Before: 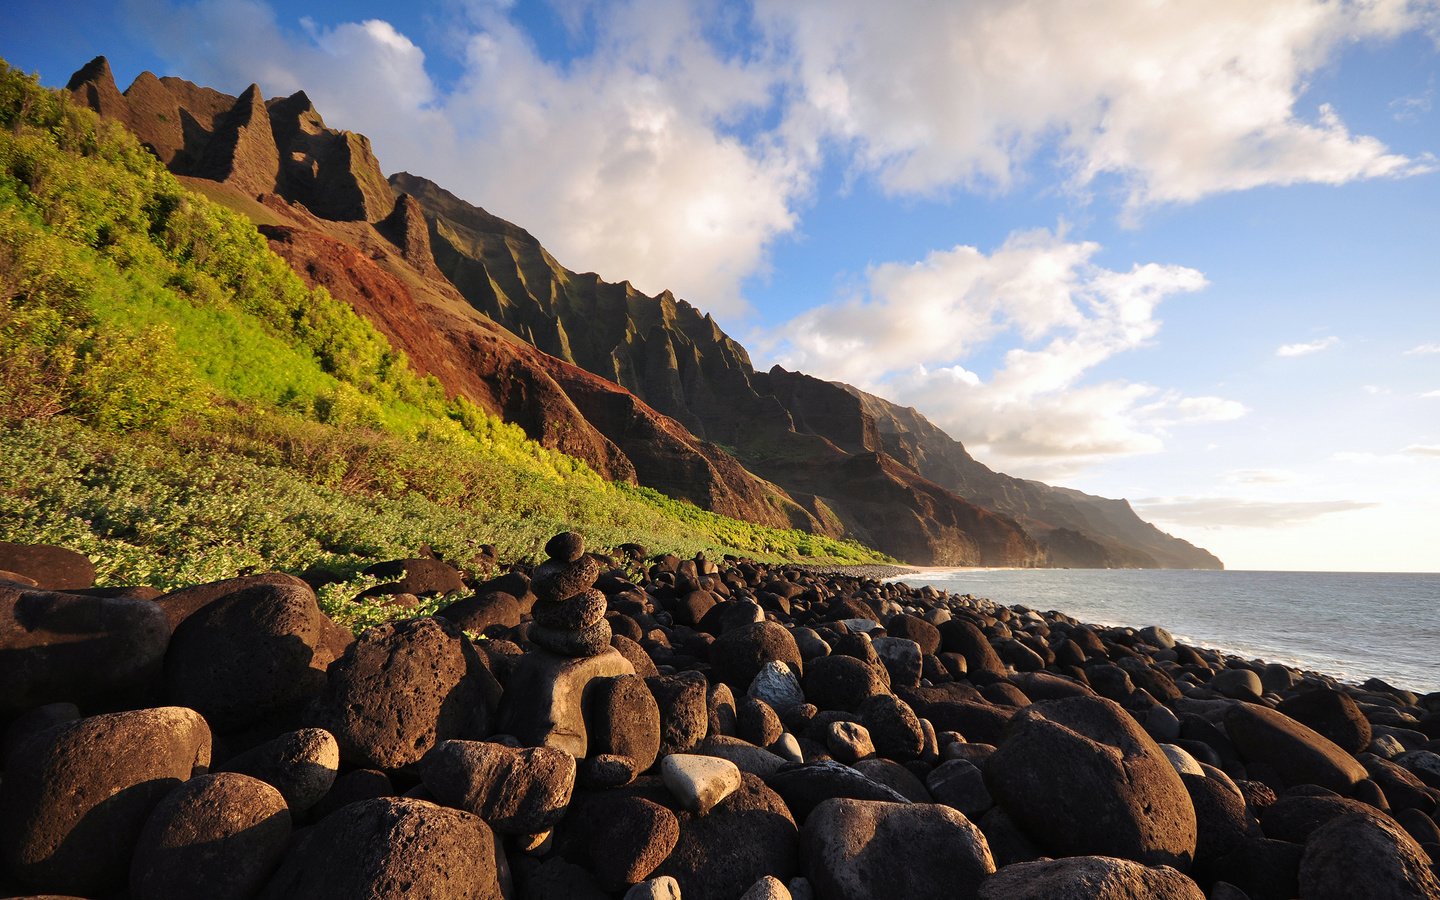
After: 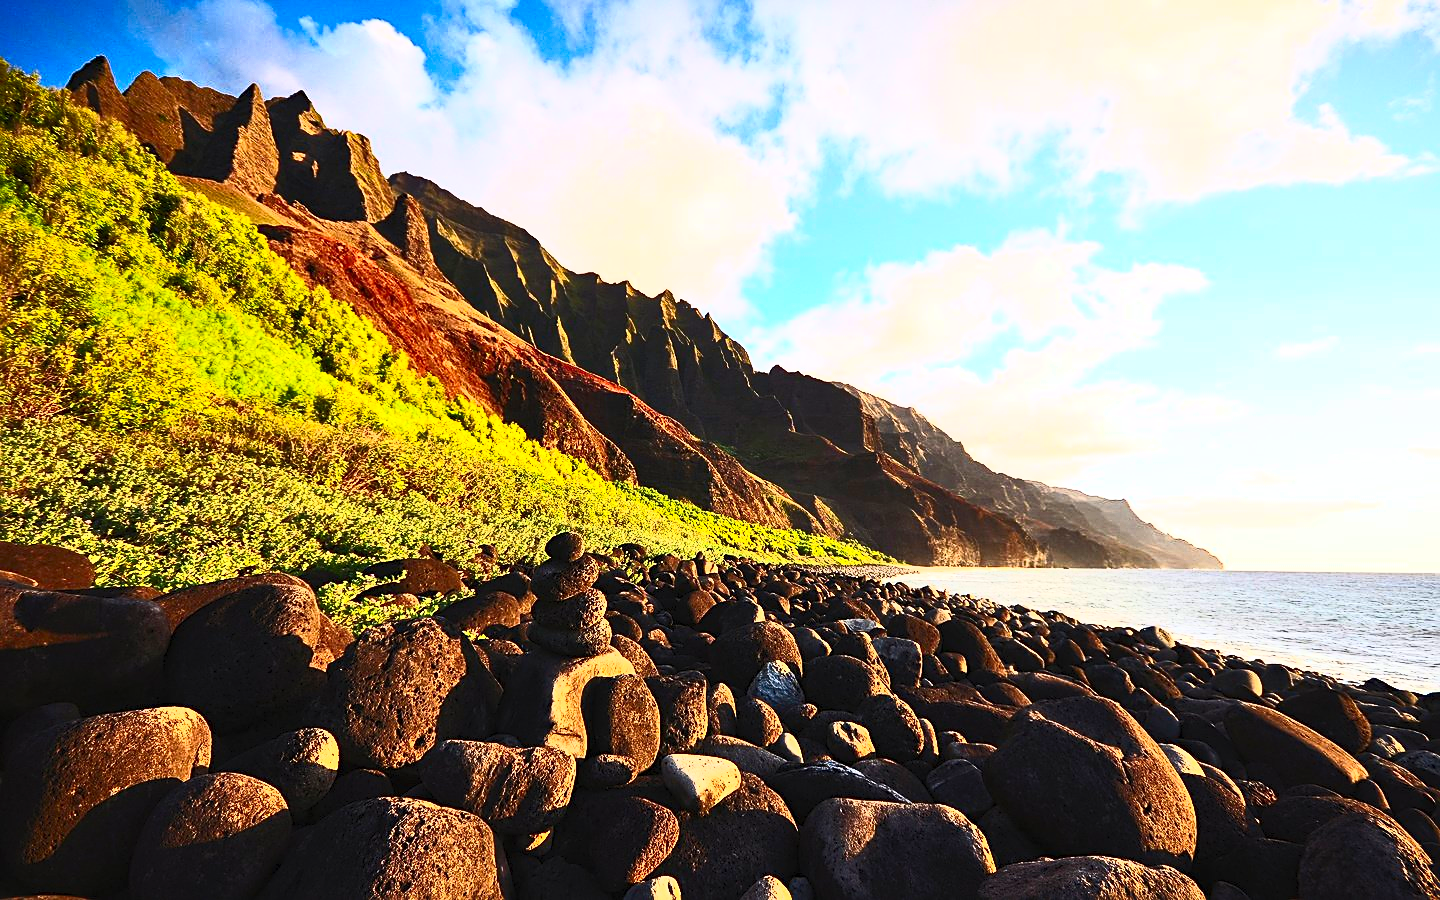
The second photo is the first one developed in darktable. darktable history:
contrast brightness saturation: contrast 0.849, brightness 0.581, saturation 0.591
sharpen: on, module defaults
haze removal: compatibility mode true, adaptive false
